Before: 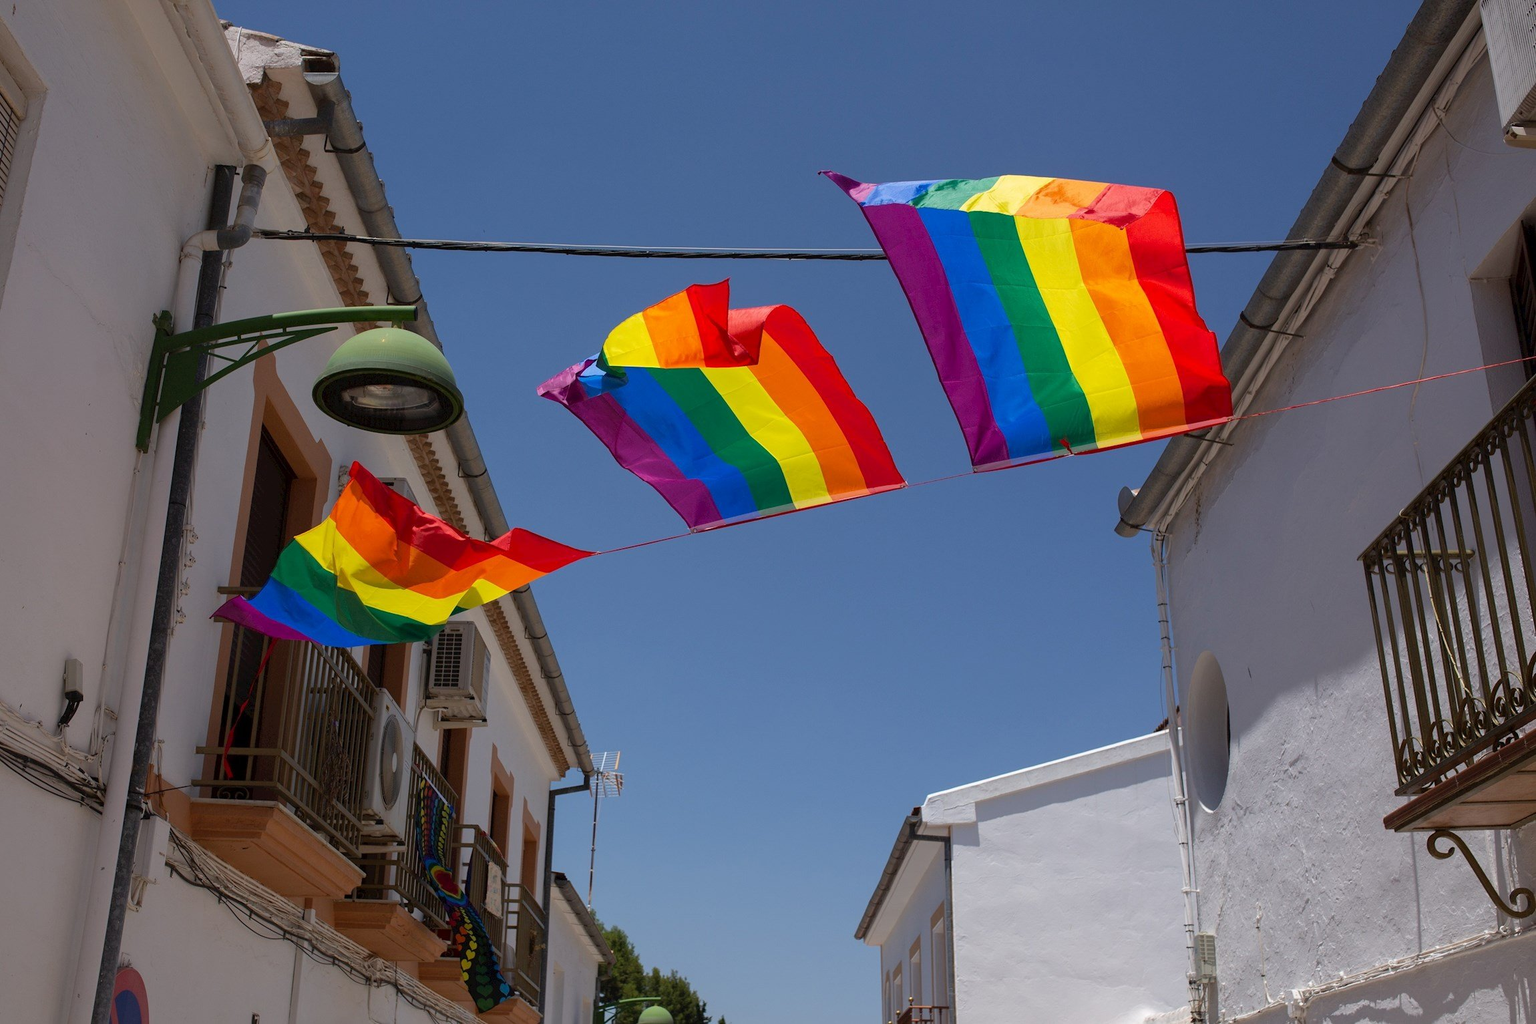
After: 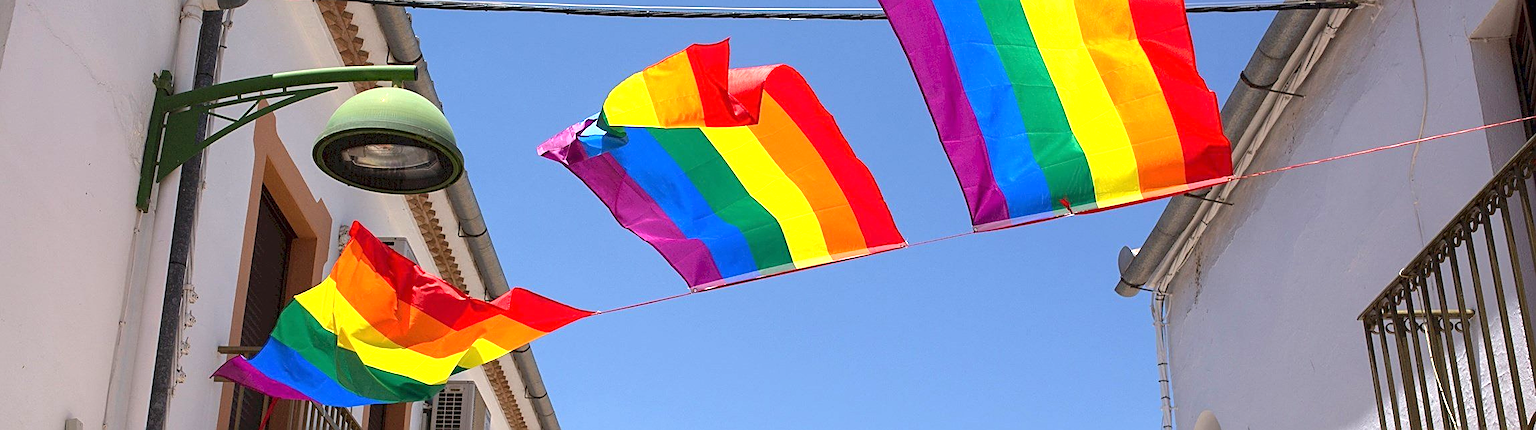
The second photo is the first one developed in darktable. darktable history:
exposure: black level correction 0, exposure 1.284 EV, compensate highlight preservation false
crop and rotate: top 23.536%, bottom 34.434%
sharpen: amount 0.595
